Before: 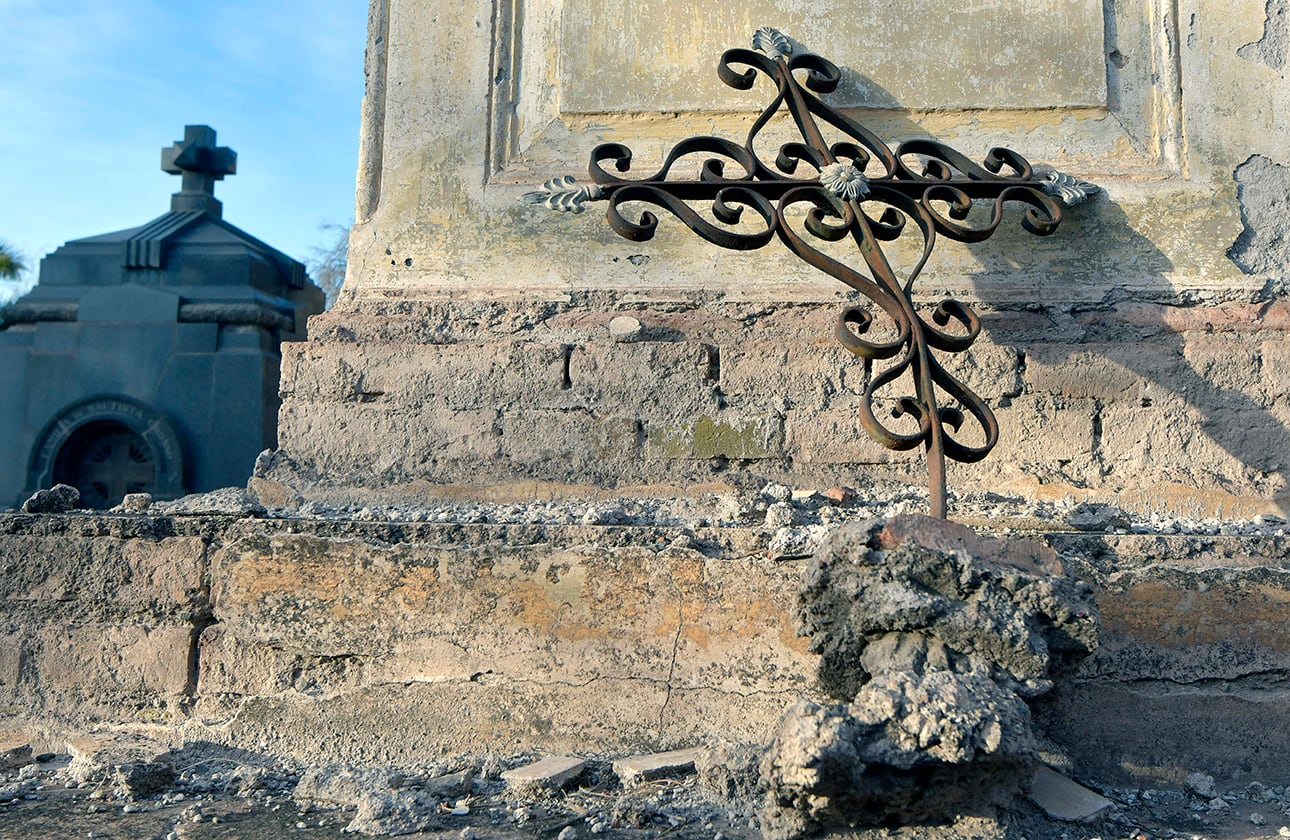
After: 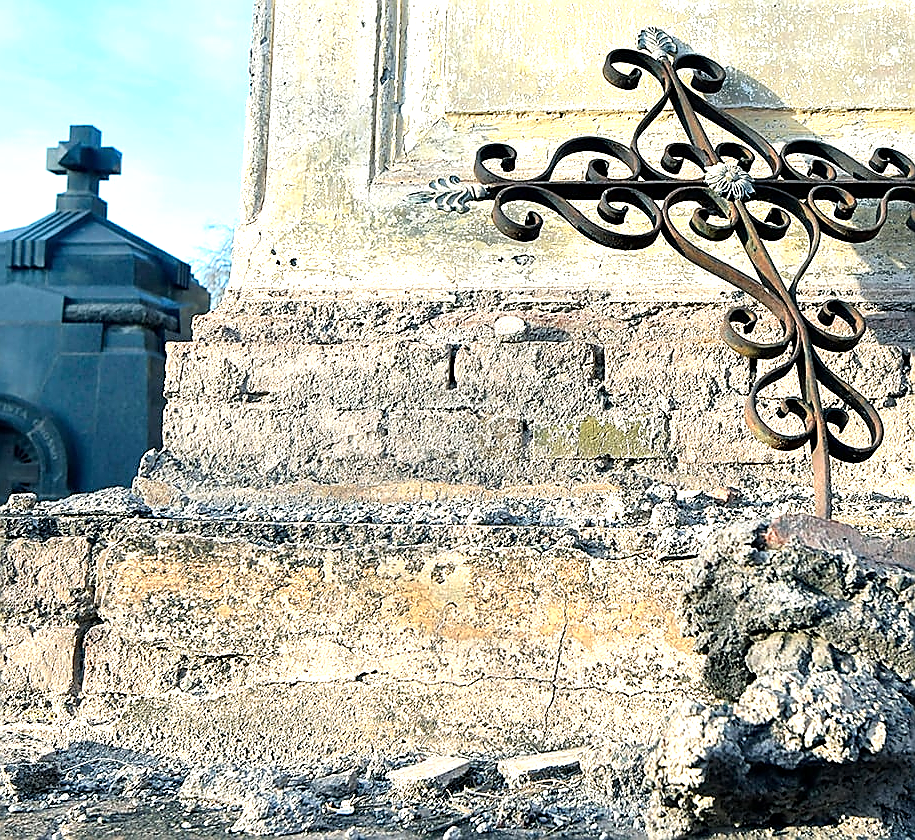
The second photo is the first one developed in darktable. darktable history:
sharpen: radius 1.41, amount 1.25, threshold 0.691
exposure: exposure 0.659 EV, compensate highlight preservation false
tone equalizer: -8 EV -0.398 EV, -7 EV -0.376 EV, -6 EV -0.352 EV, -5 EV -0.195 EV, -3 EV 0.2 EV, -2 EV 0.337 EV, -1 EV 0.371 EV, +0 EV 0.447 EV, mask exposure compensation -0.507 EV
crop and rotate: left 8.953%, right 20.087%
